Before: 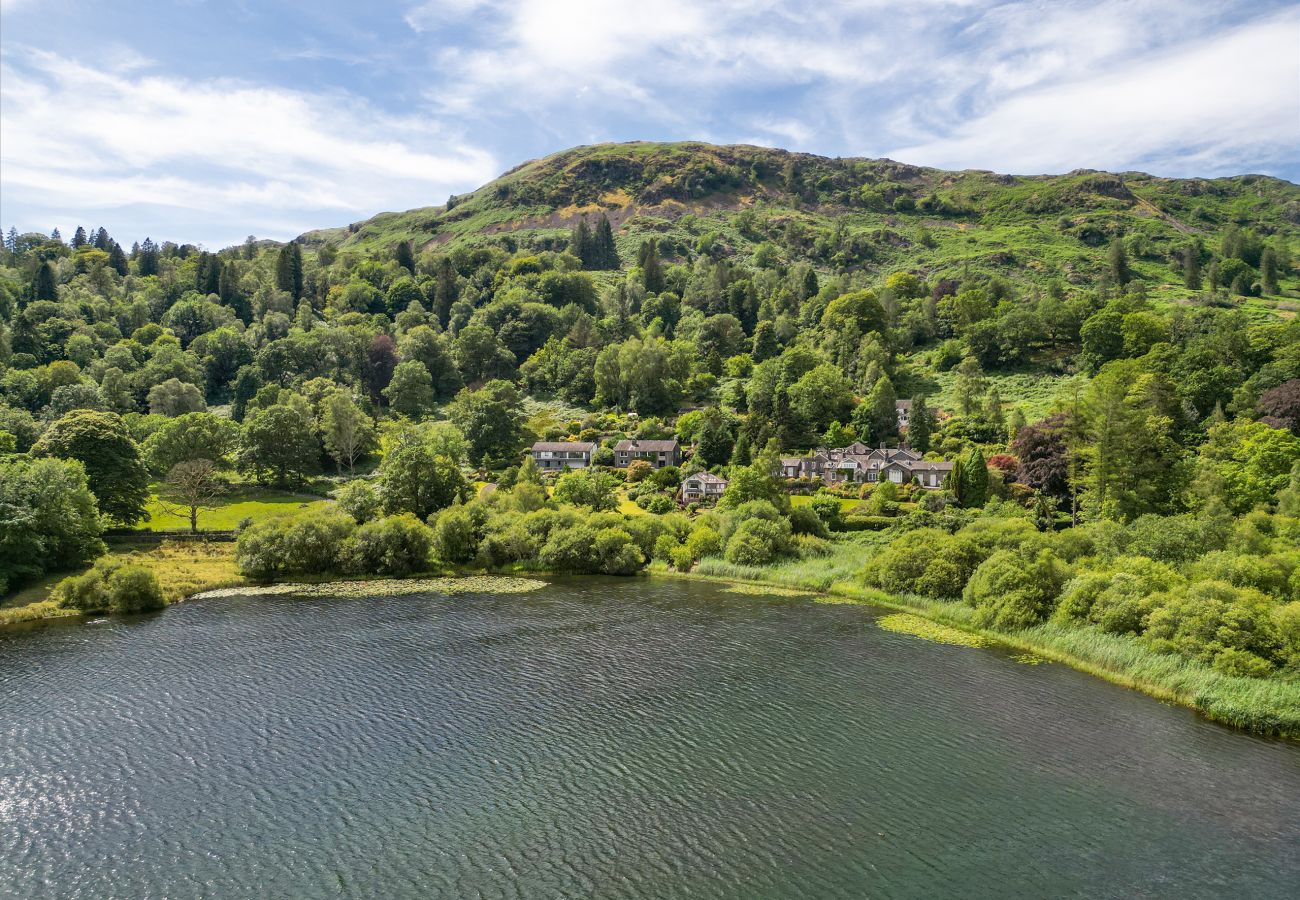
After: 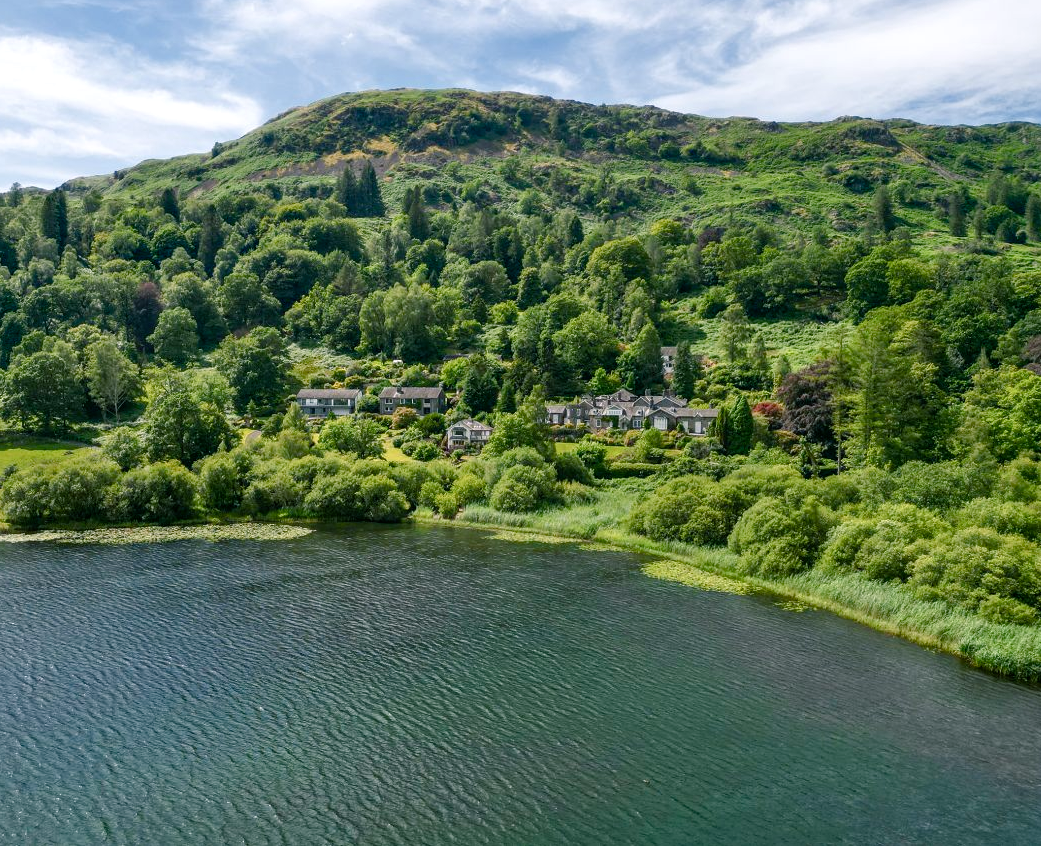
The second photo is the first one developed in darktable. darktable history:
crop and rotate: left 18.096%, top 5.89%, right 1.761%
color balance rgb: power › luminance -7.973%, power › chroma 1.1%, power › hue 215.53°, linear chroma grading › shadows -2.298%, linear chroma grading › highlights -14.625%, linear chroma grading › global chroma -9.789%, linear chroma grading › mid-tones -10.226%, perceptual saturation grading › global saturation 40.938%, perceptual saturation grading › highlights -25.707%, perceptual saturation grading › mid-tones 35.102%, perceptual saturation grading › shadows 35%, contrast 4.008%
exposure: exposure -0.014 EV, compensate highlight preservation false
